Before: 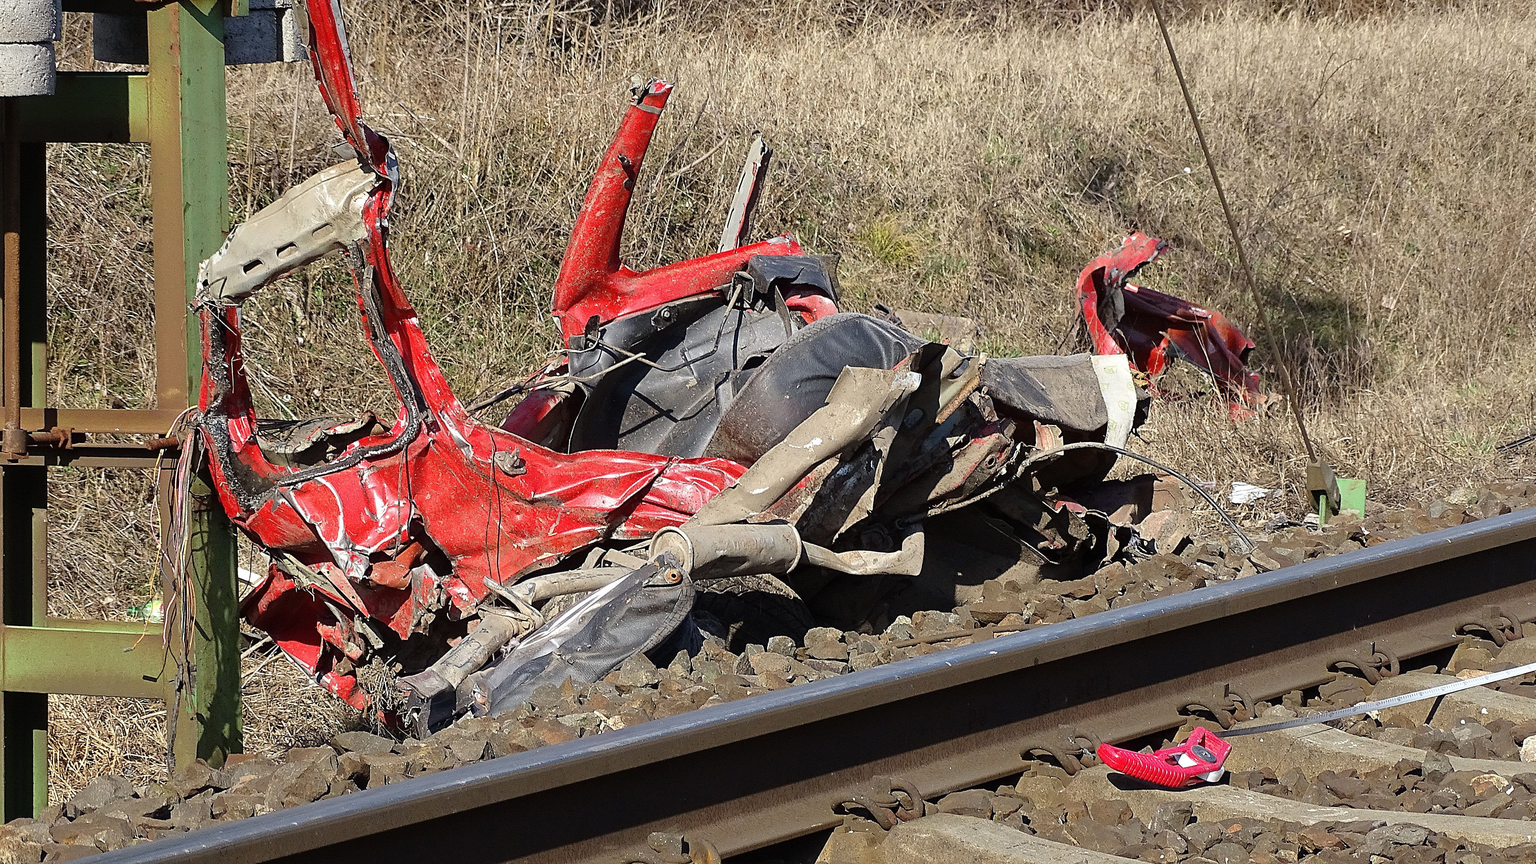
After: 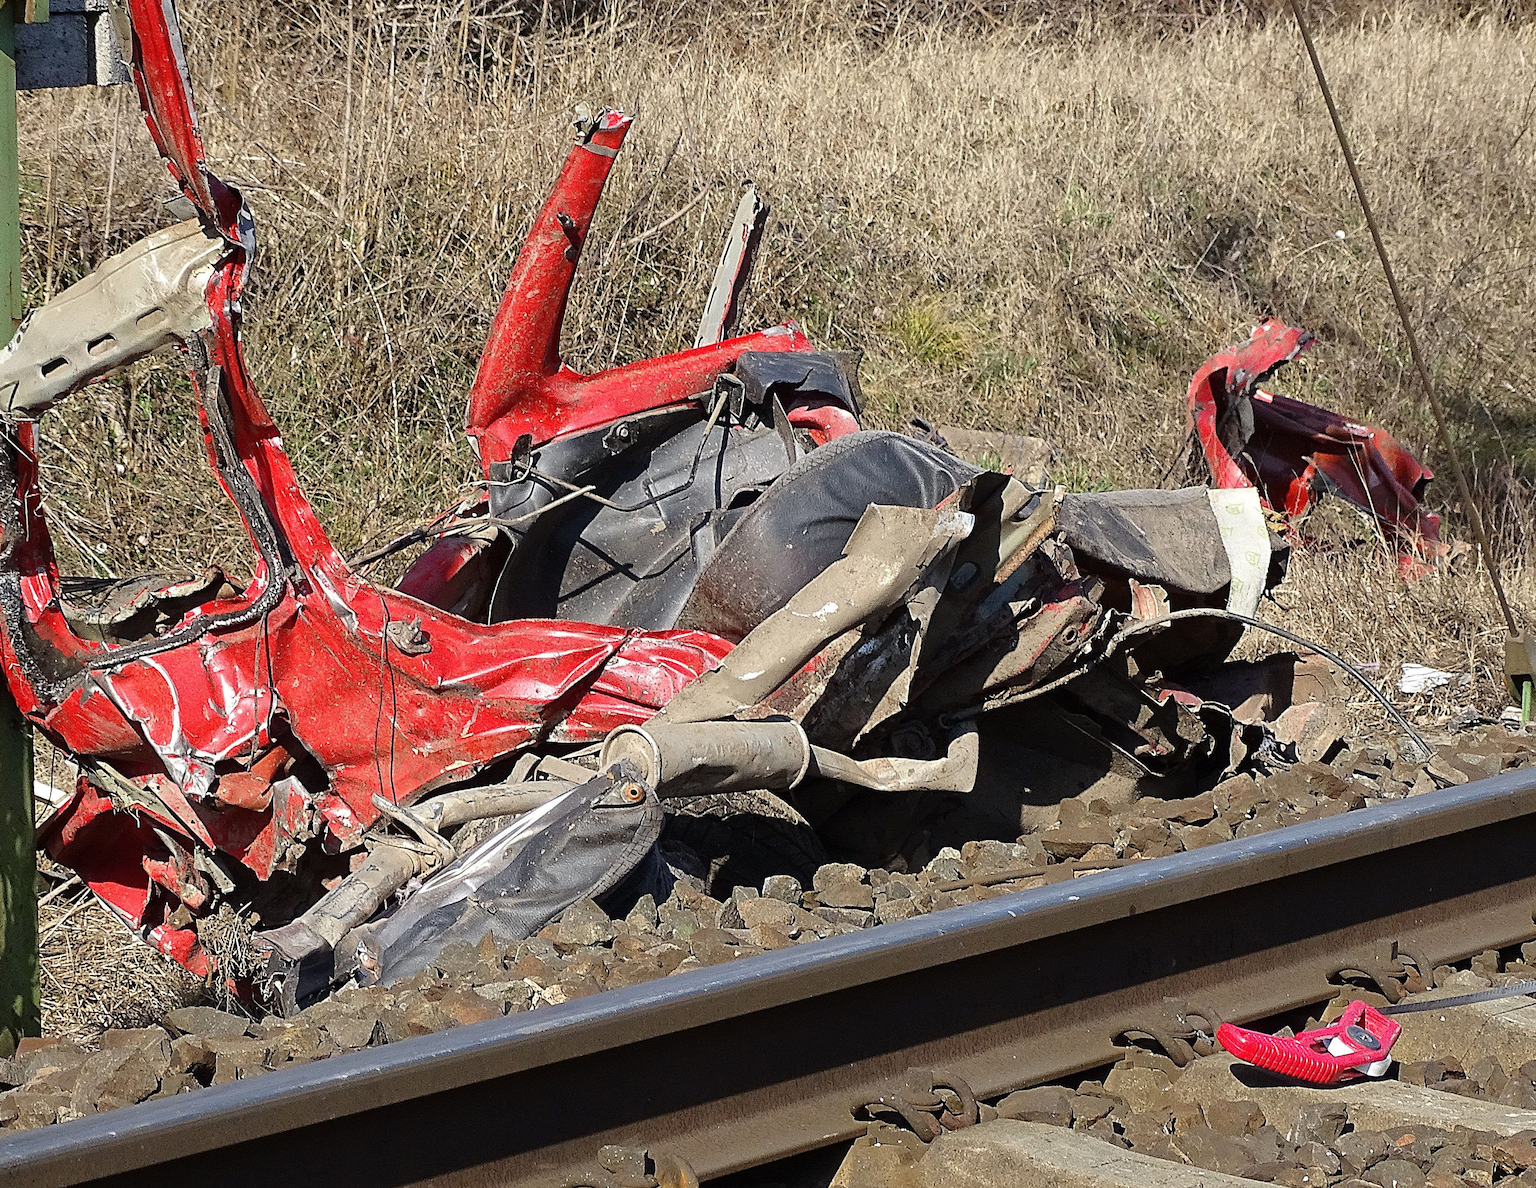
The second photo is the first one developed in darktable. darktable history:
crop: left 13.894%, top 0%, right 13.43%
